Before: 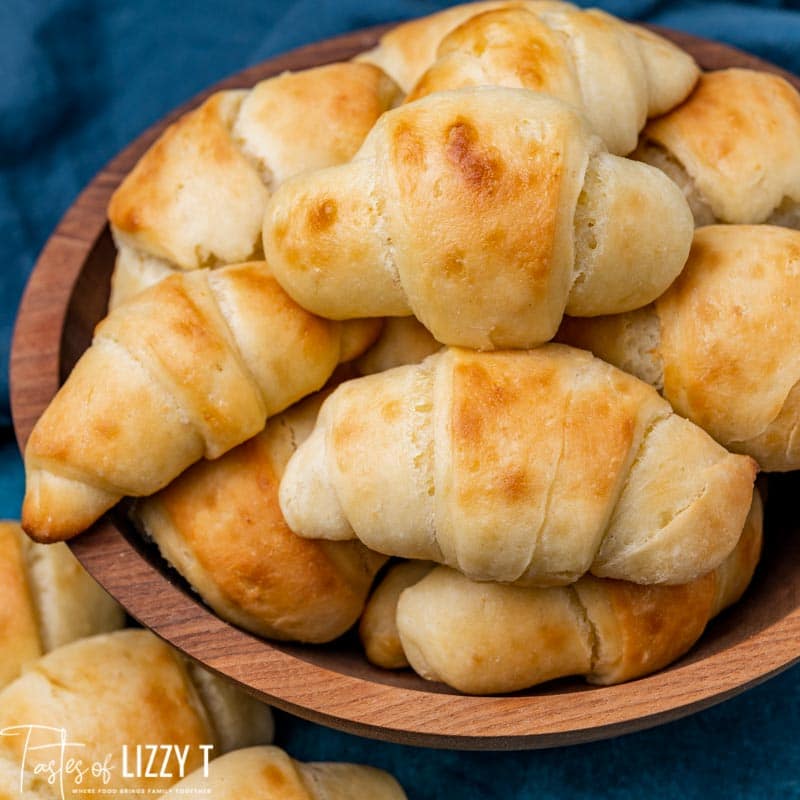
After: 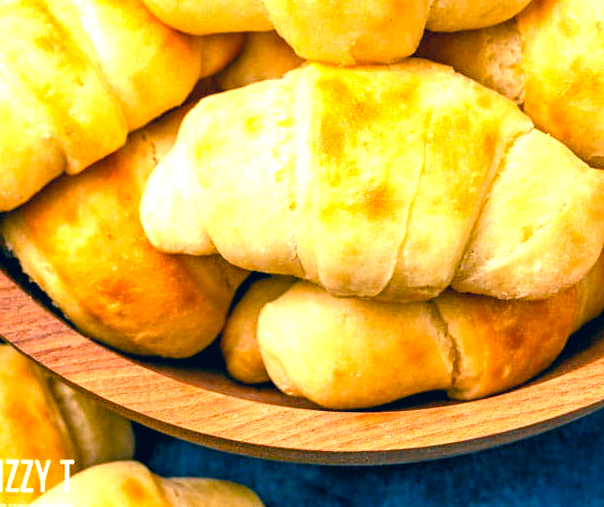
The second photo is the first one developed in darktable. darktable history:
exposure: black level correction 0, exposure 1.439 EV, compensate exposure bias true, compensate highlight preservation false
crop and rotate: left 17.484%, top 35.64%, right 6.925%, bottom 0.972%
color correction: highlights a* 10.31, highlights b* 14.28, shadows a* -9.76, shadows b* -14.97
color balance rgb: global offset › luminance -0.333%, global offset › chroma 0.112%, global offset › hue 168.07°, perceptual saturation grading › global saturation 24.327%, perceptual saturation grading › highlights -23.909%, perceptual saturation grading › mid-tones 24.591%, perceptual saturation grading › shadows 40.532%, global vibrance 20%
